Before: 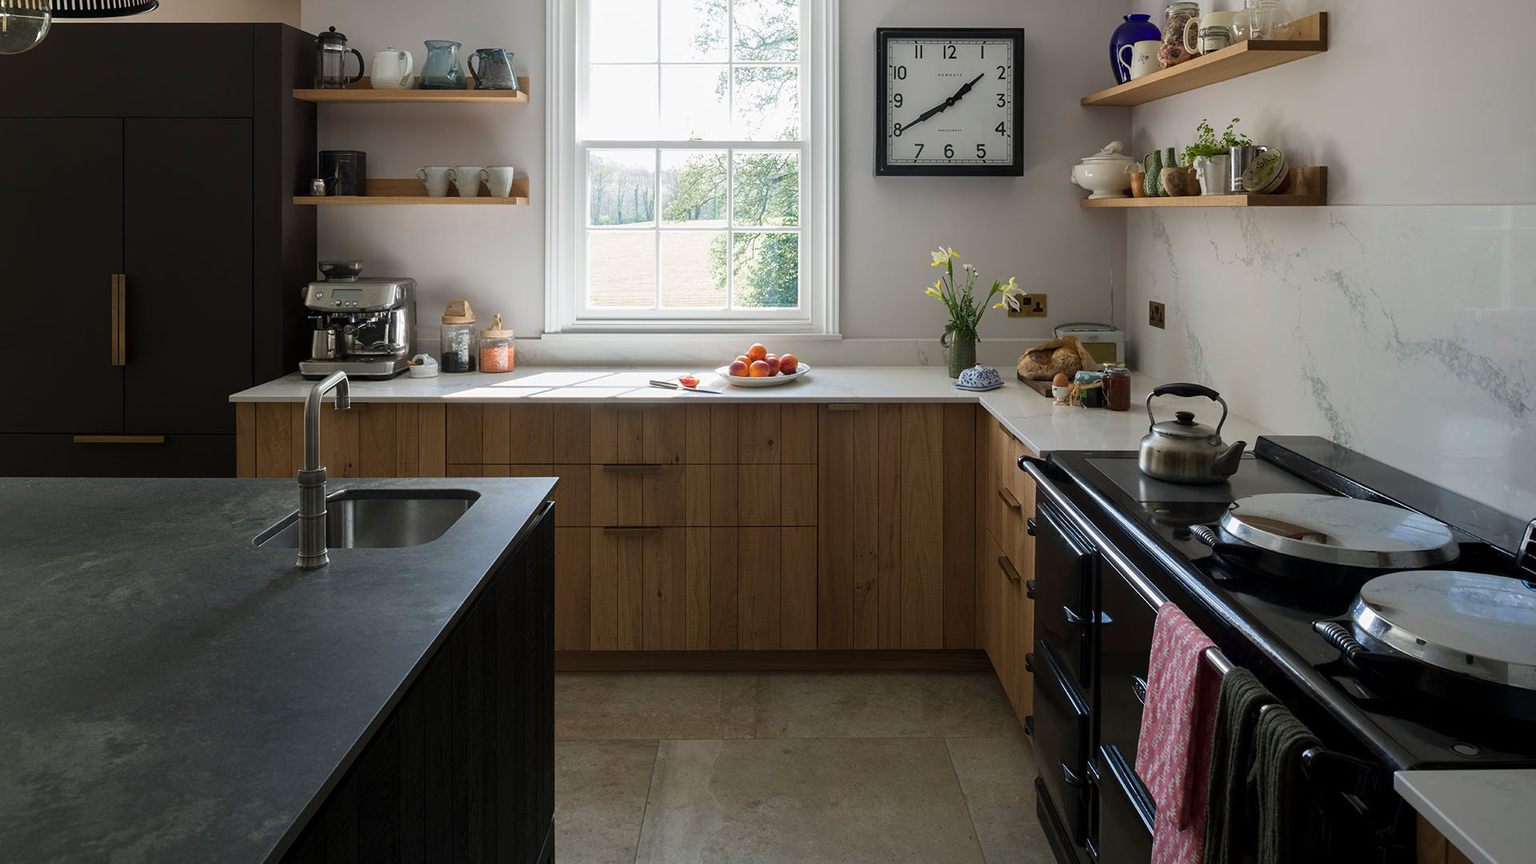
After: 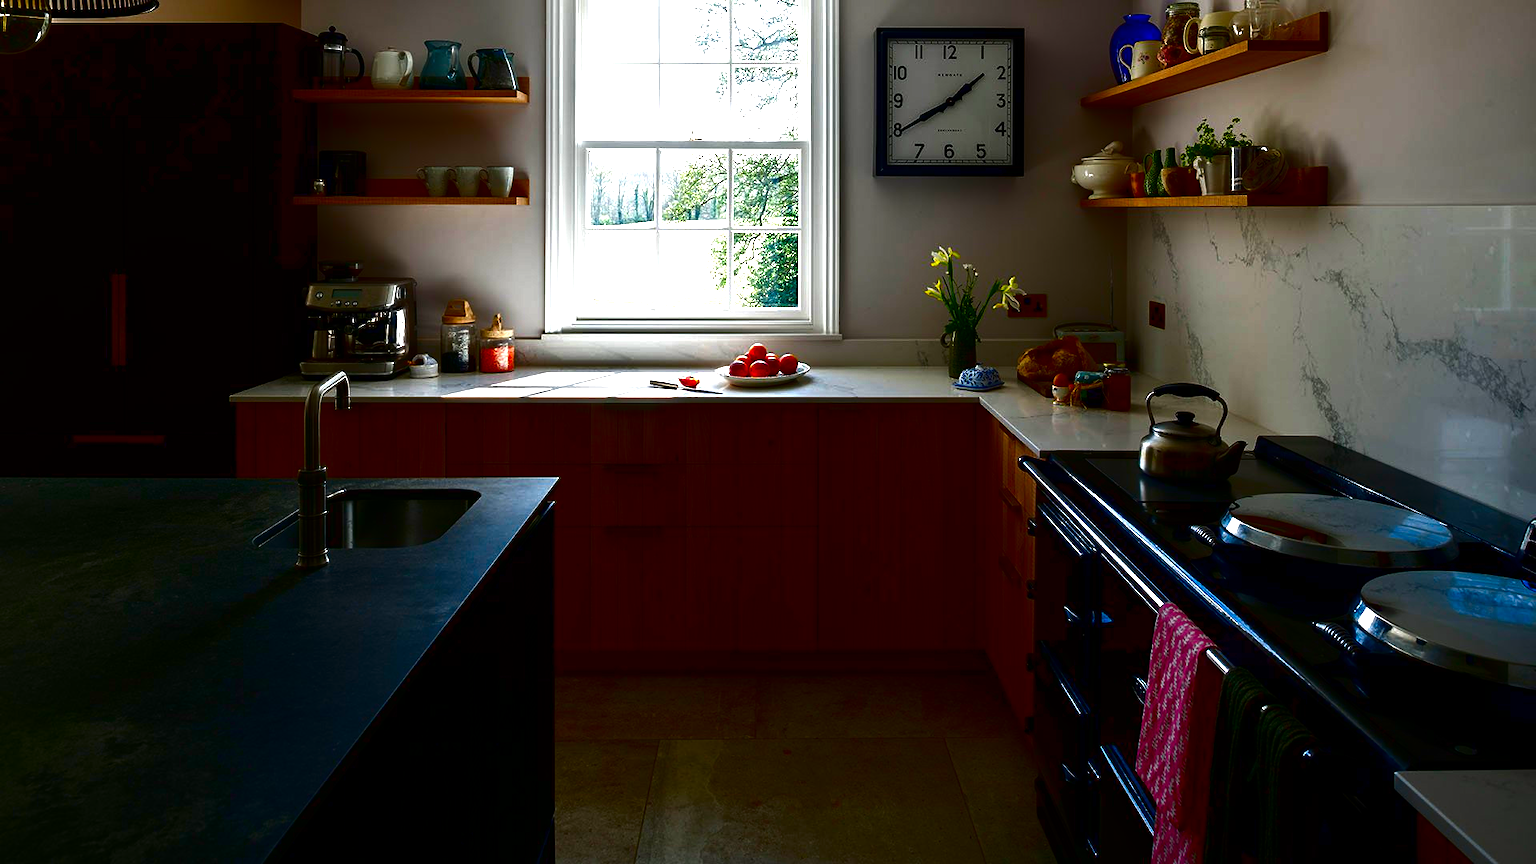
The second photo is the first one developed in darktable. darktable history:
contrast brightness saturation: brightness -0.985, saturation 0.996
exposure: black level correction -0.002, exposure 0.545 EV, compensate exposure bias true, compensate highlight preservation false
